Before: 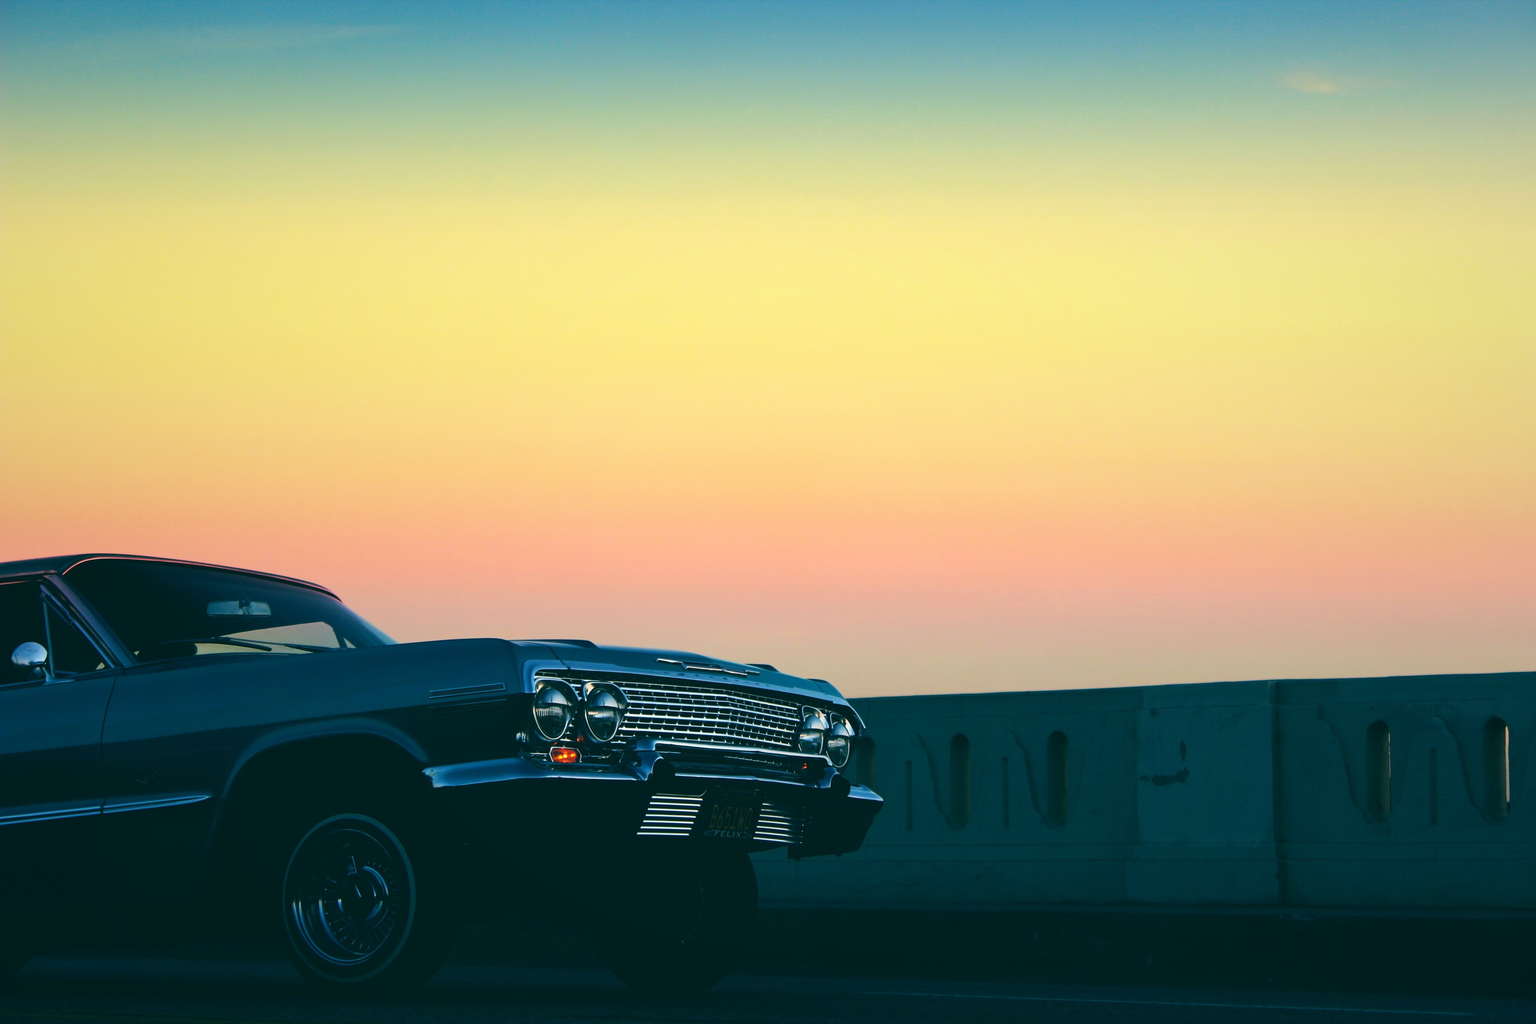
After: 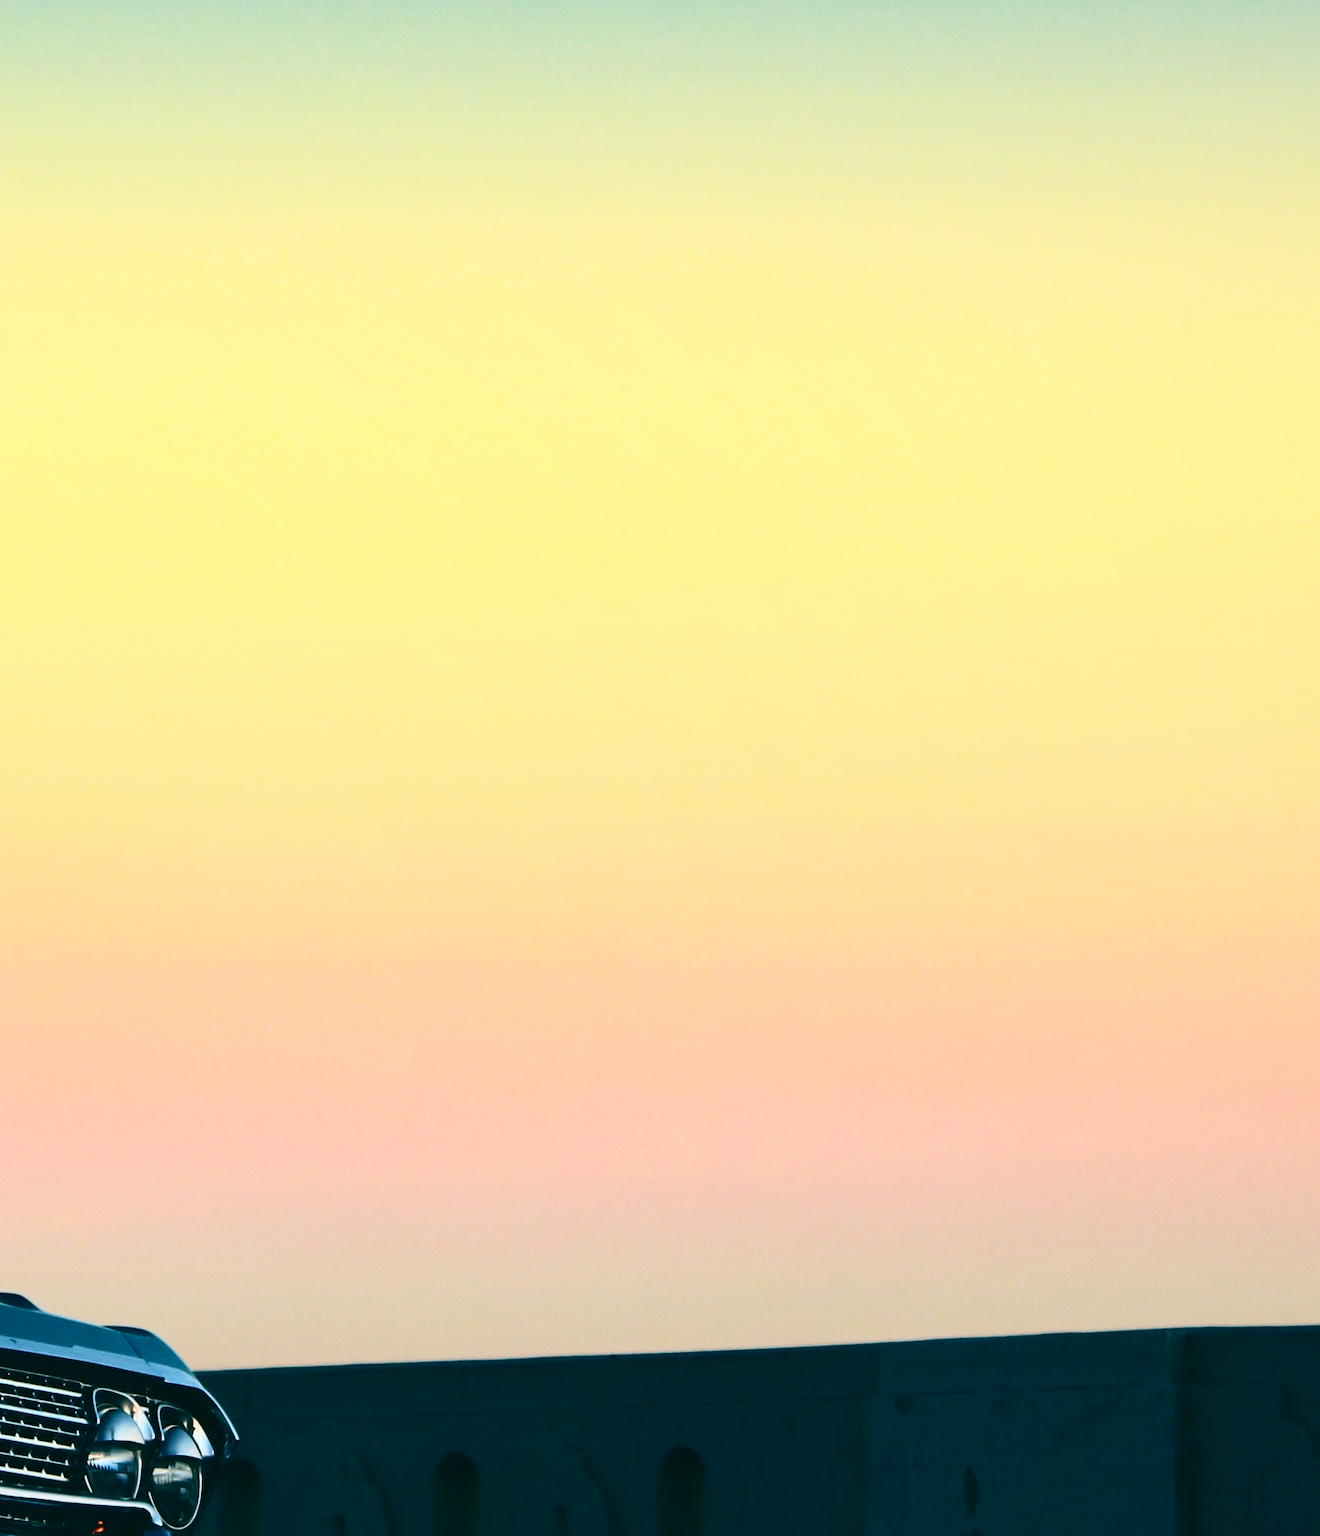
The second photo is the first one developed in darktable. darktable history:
contrast brightness saturation: contrast 0.279
crop and rotate: left 49.613%, top 10.104%, right 13.074%, bottom 24.765%
